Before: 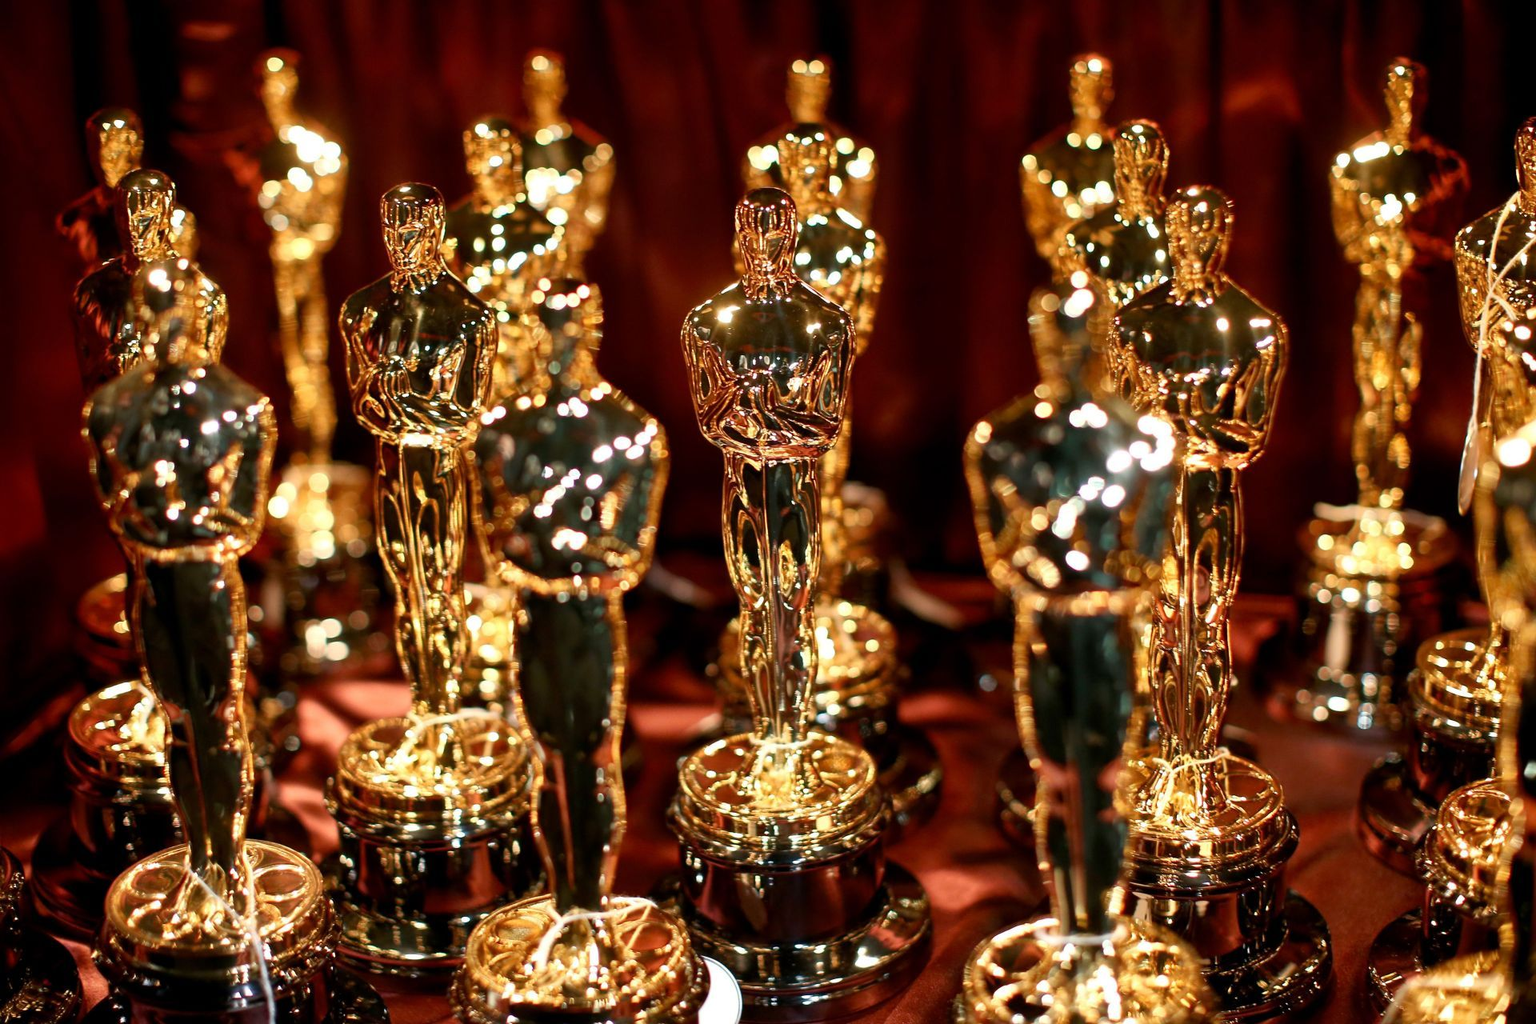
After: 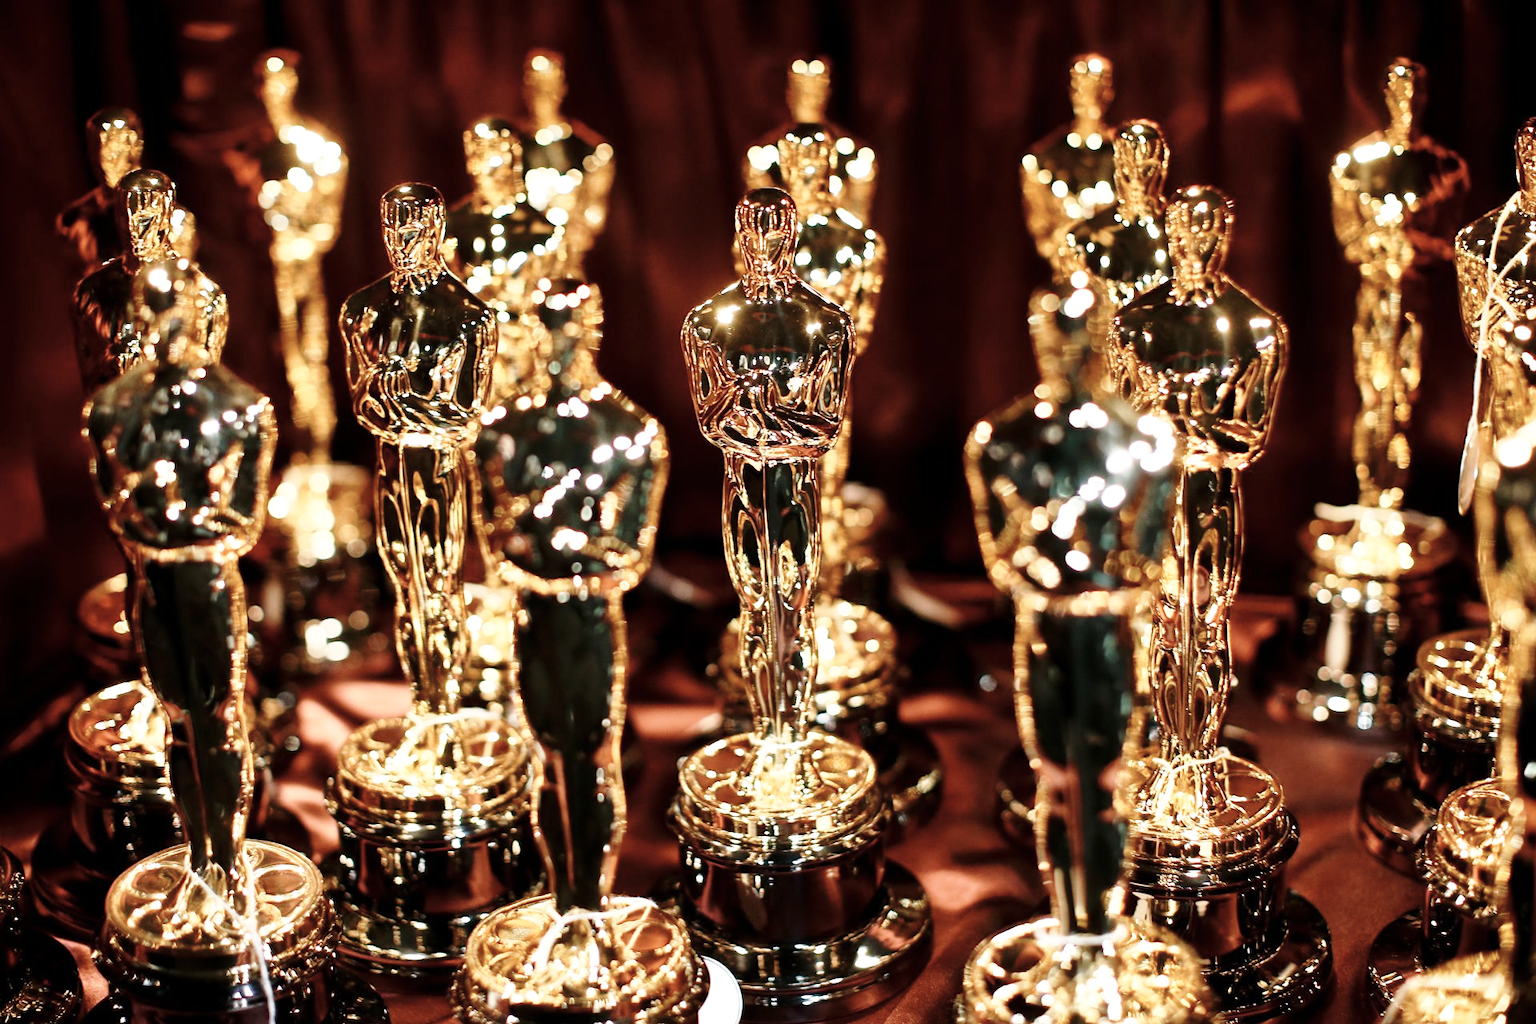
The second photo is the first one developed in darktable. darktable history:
contrast brightness saturation: contrast 0.1, saturation -0.36
tone equalizer: on, module defaults
base curve: curves: ch0 [(0, 0) (0.028, 0.03) (0.121, 0.232) (0.46, 0.748) (0.859, 0.968) (1, 1)], preserve colors none
